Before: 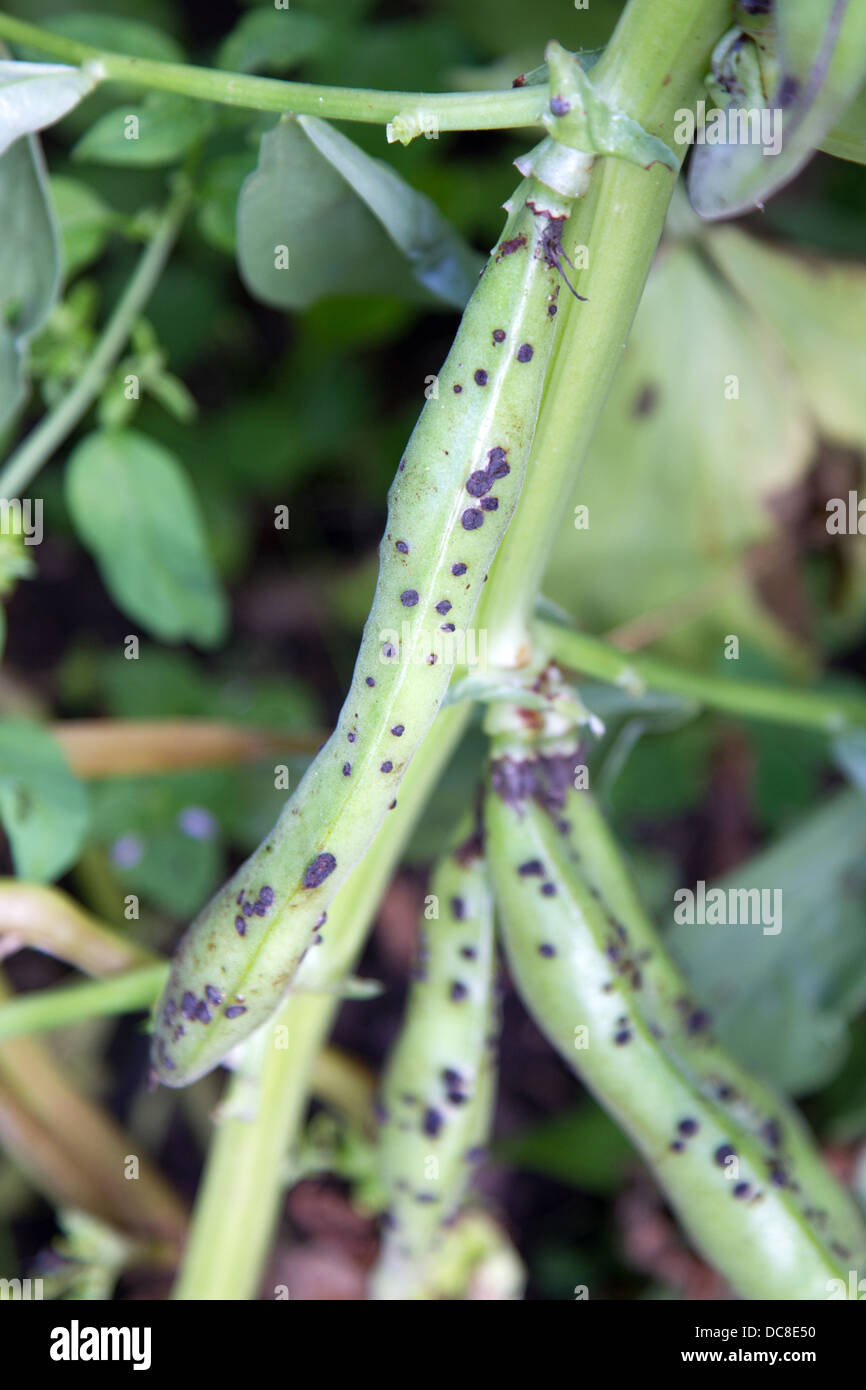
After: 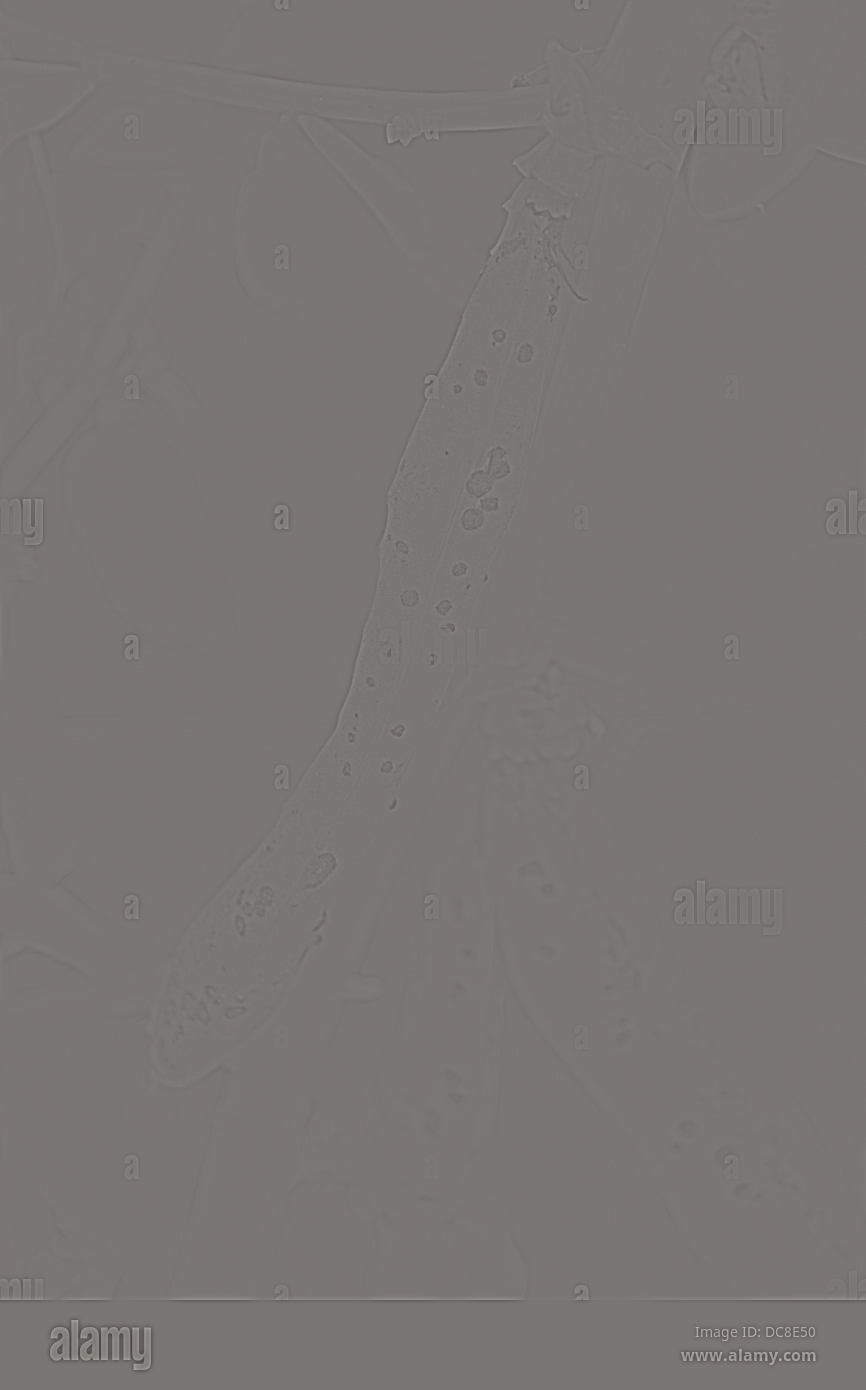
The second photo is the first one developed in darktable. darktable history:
highpass: sharpness 6%, contrast boost 7.63%
color correction: highlights a* -0.95, highlights b* 4.5, shadows a* 3.55
